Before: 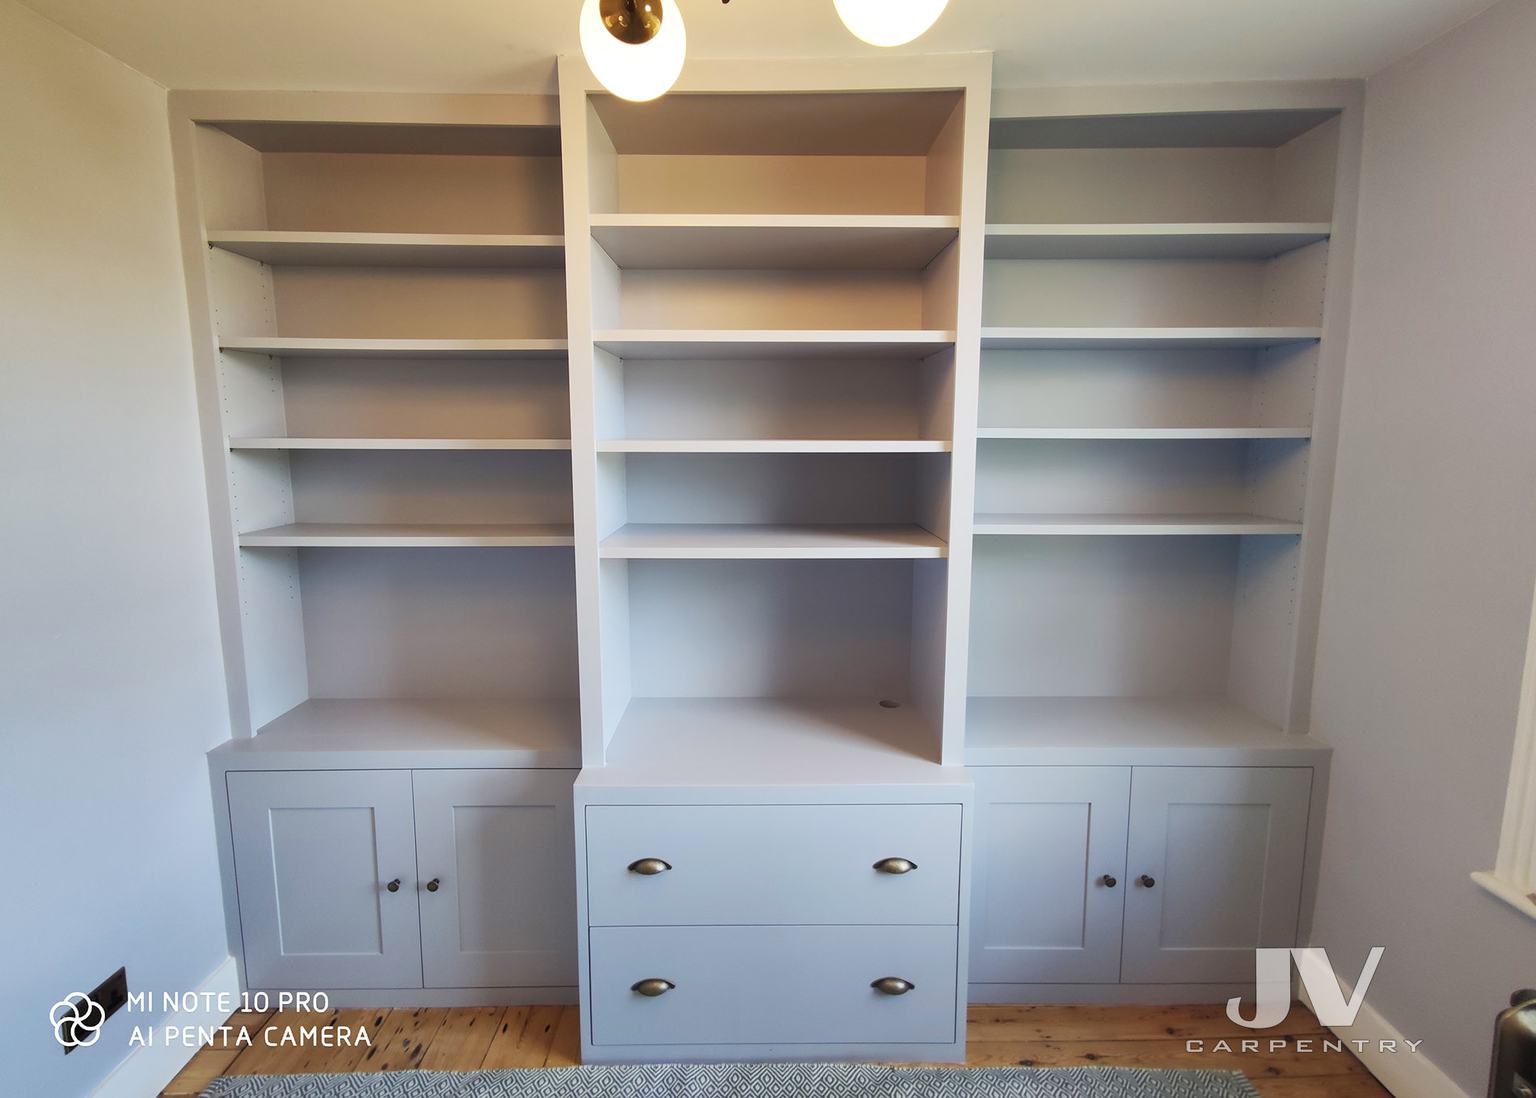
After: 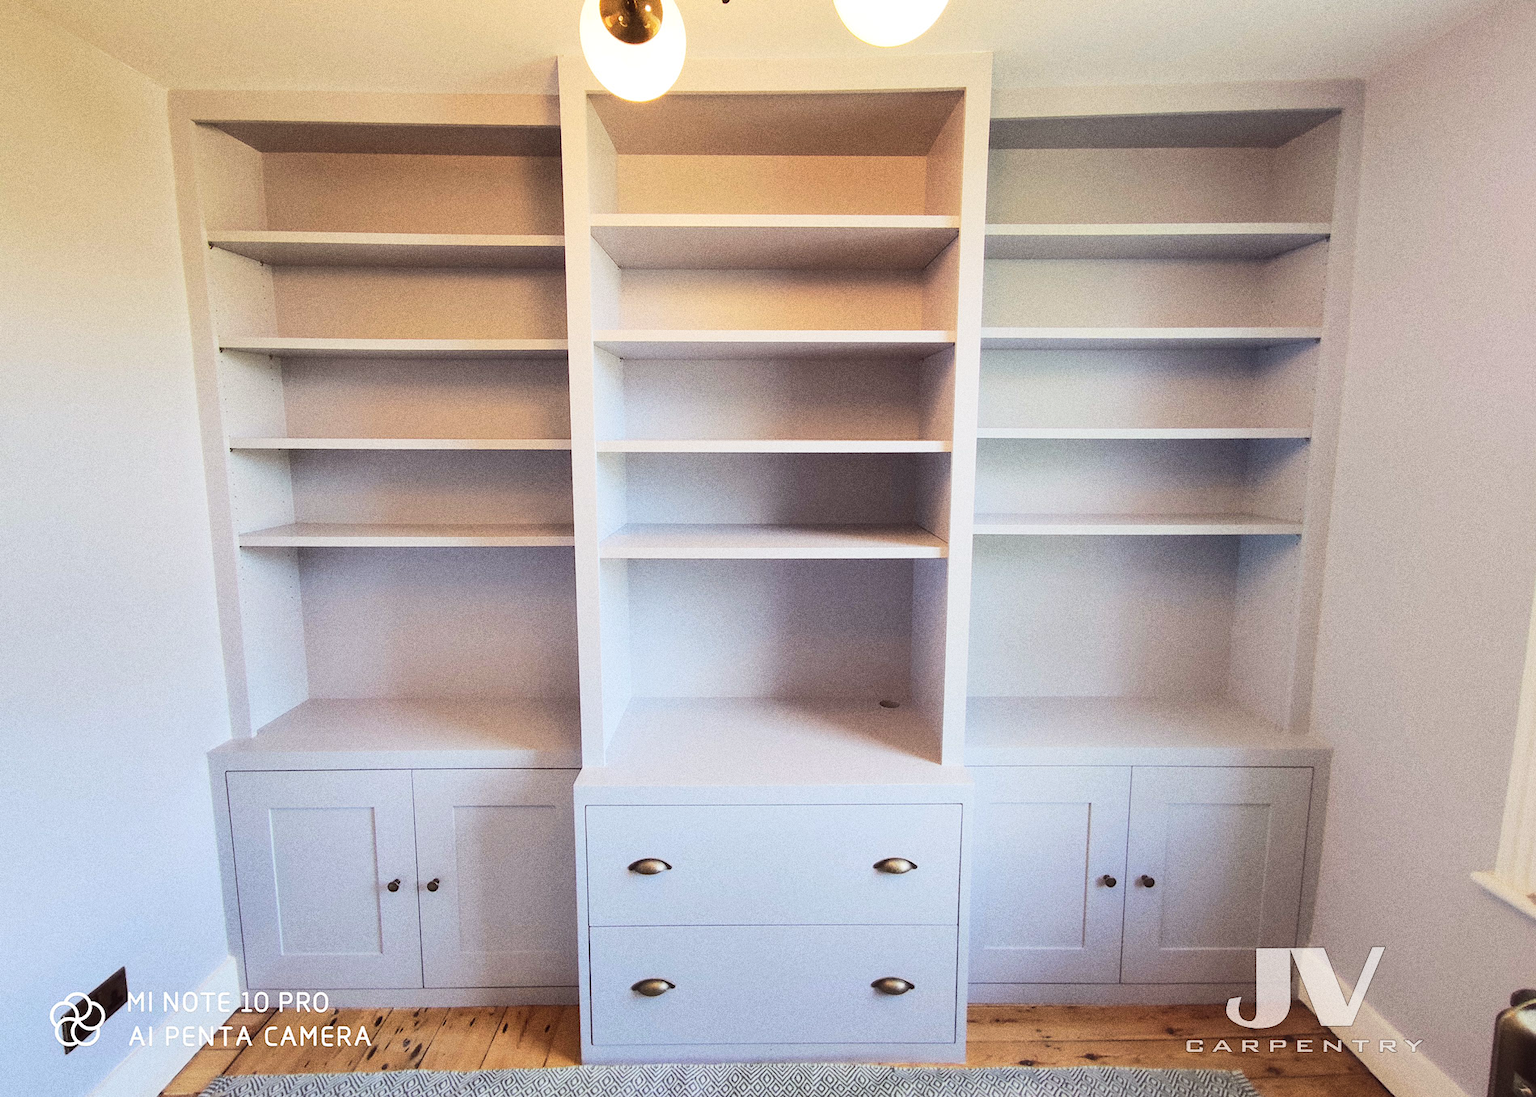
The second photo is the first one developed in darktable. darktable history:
rgb curve: curves: ch0 [(0, 0) (0.284, 0.292) (0.505, 0.644) (1, 1)], compensate middle gray true
color balance: mode lift, gamma, gain (sRGB), lift [1, 1.049, 1, 1]
grain: coarseness 0.09 ISO, strength 40%
